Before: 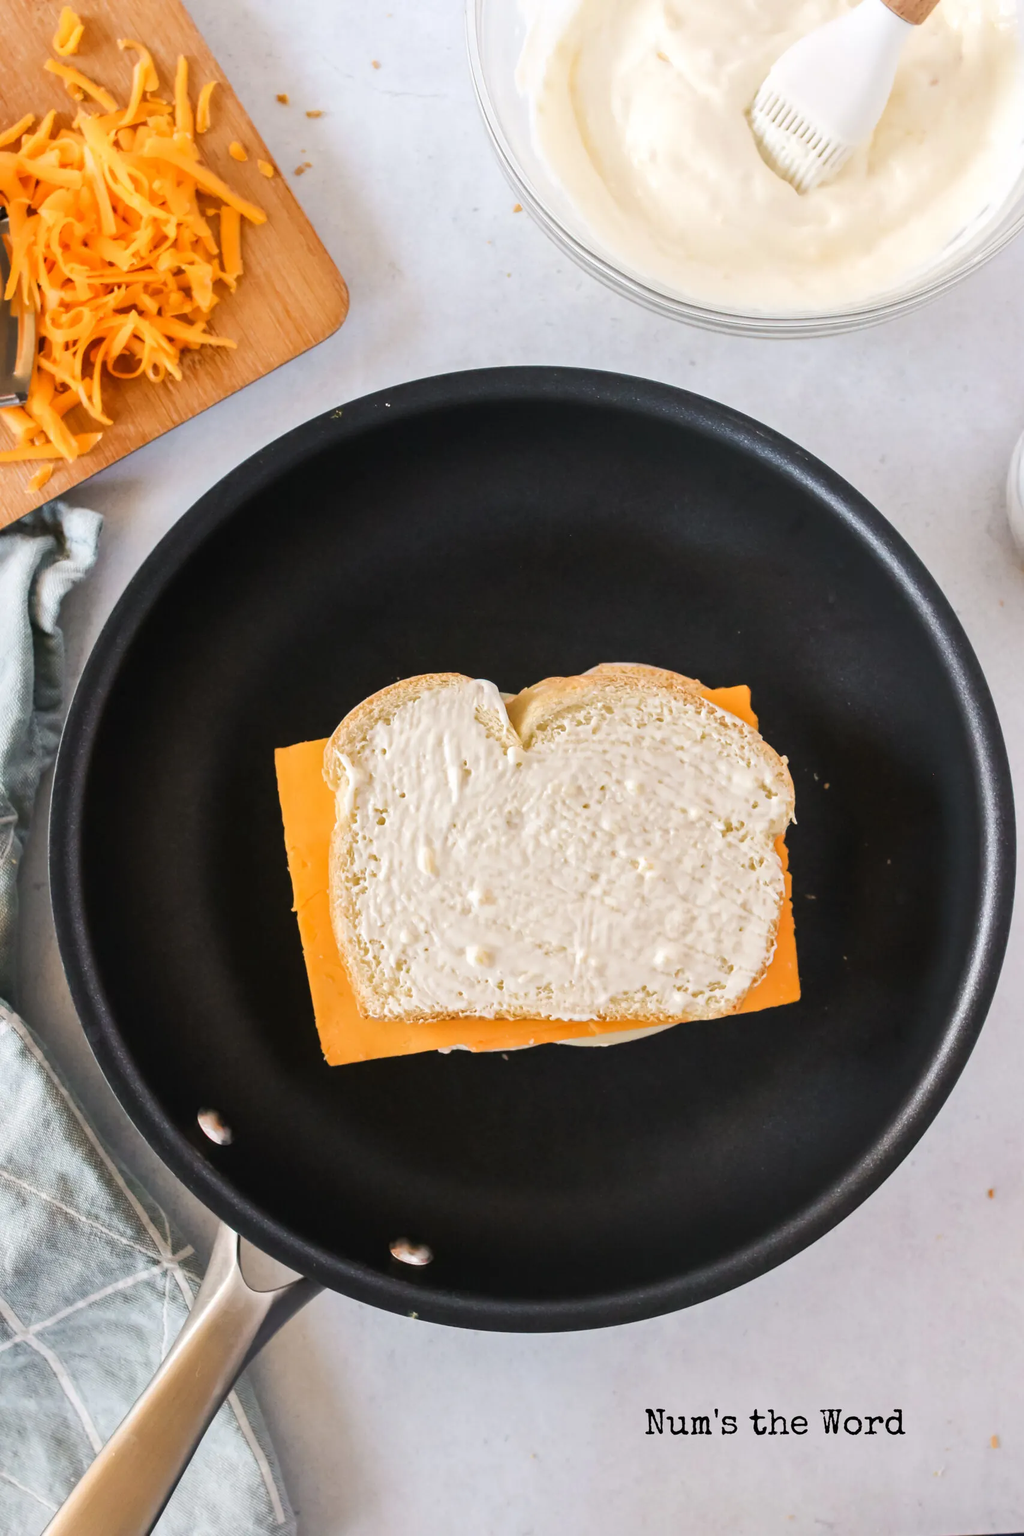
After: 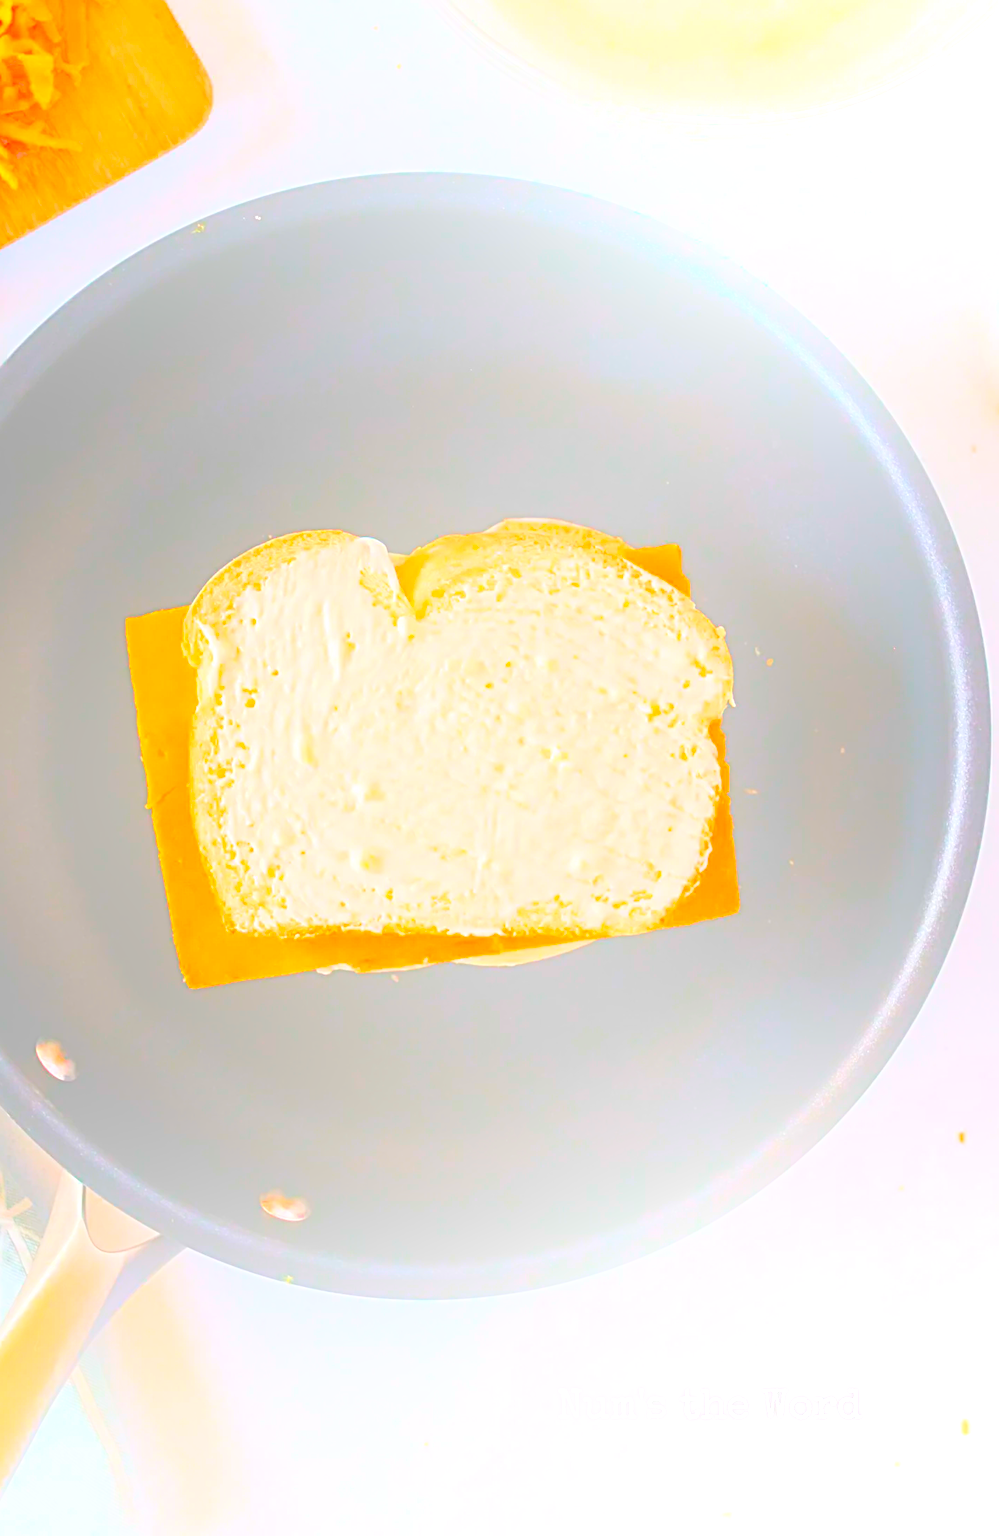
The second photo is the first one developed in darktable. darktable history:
bloom: size 85%, threshold 5%, strength 85%
sharpen: radius 3.69, amount 0.928
crop: left 16.315%, top 14.246%
color correction: saturation 2.15
